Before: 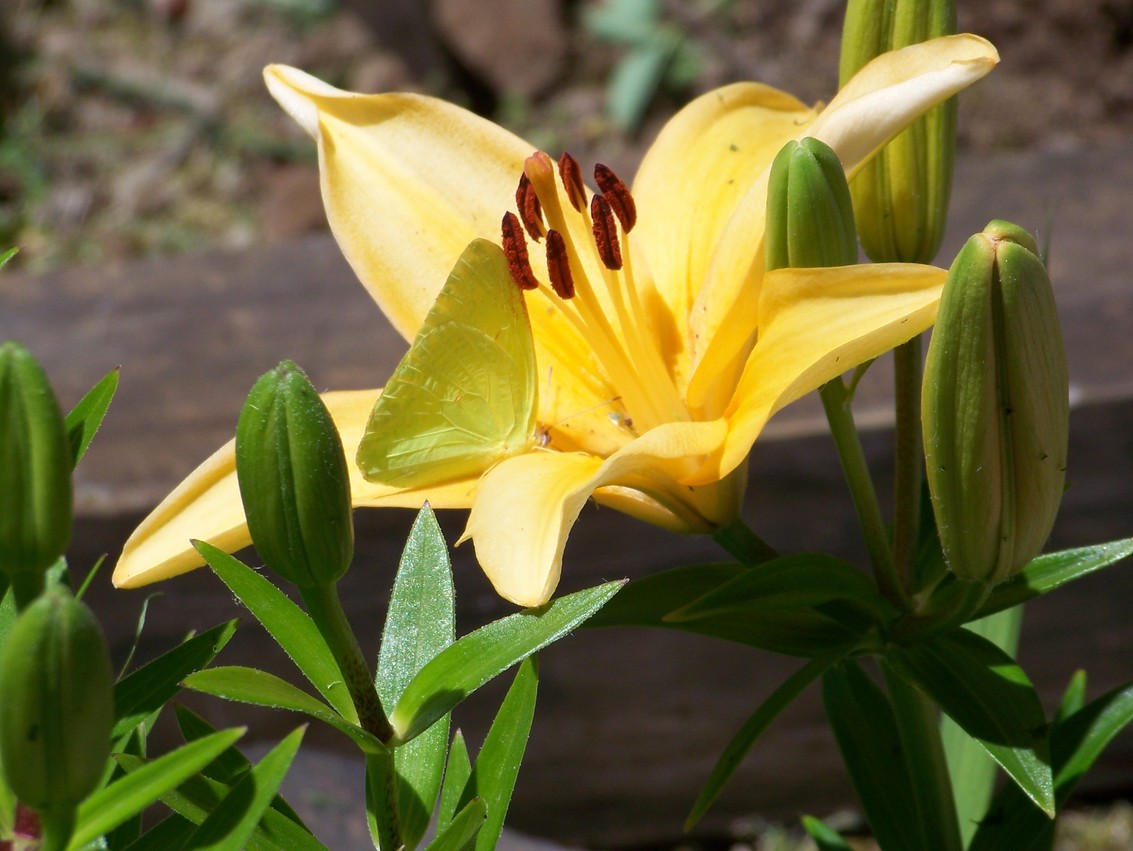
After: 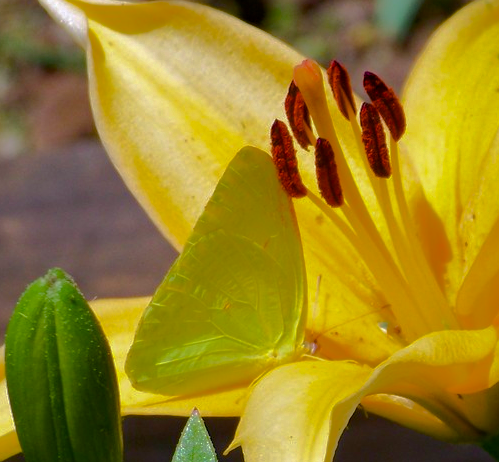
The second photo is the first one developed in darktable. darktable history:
tone equalizer: edges refinement/feathering 500, mask exposure compensation -1.57 EV, preserve details no
haze removal: compatibility mode true, adaptive false
crop: left 20.451%, top 10.885%, right 35.436%, bottom 34.775%
color balance rgb: perceptual saturation grading › global saturation 34.552%, perceptual saturation grading › highlights -29.973%, perceptual saturation grading › shadows 35.416%
shadows and highlights: shadows -19.13, highlights -73.07
color calibration: illuminant same as pipeline (D50), adaptation XYZ, x 0.345, y 0.357, temperature 5023.1 K
